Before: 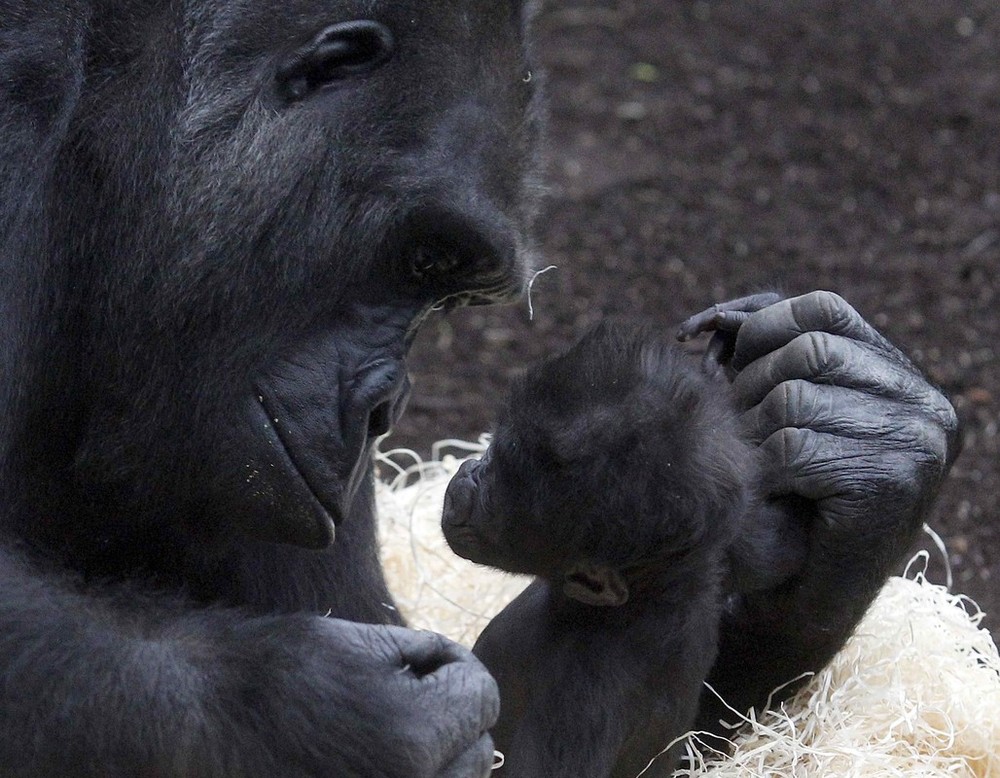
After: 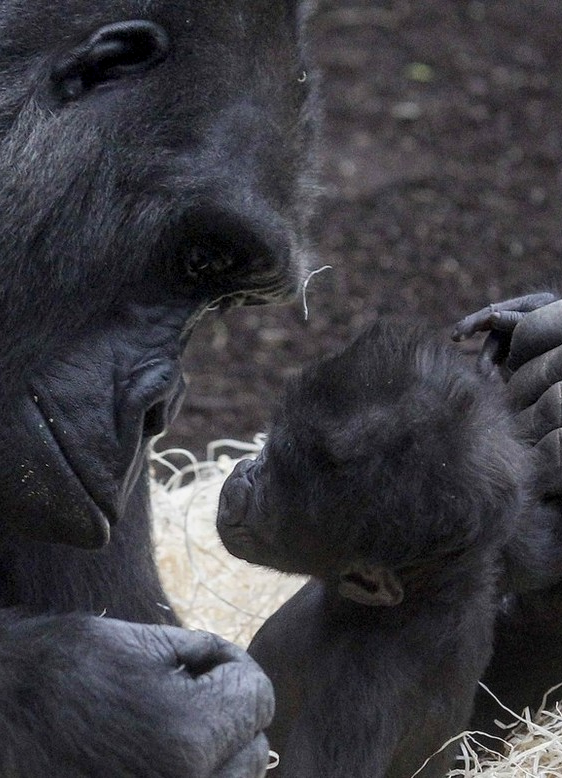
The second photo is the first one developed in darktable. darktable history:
crop and rotate: left 22.516%, right 21.234%
local contrast: detail 117%
